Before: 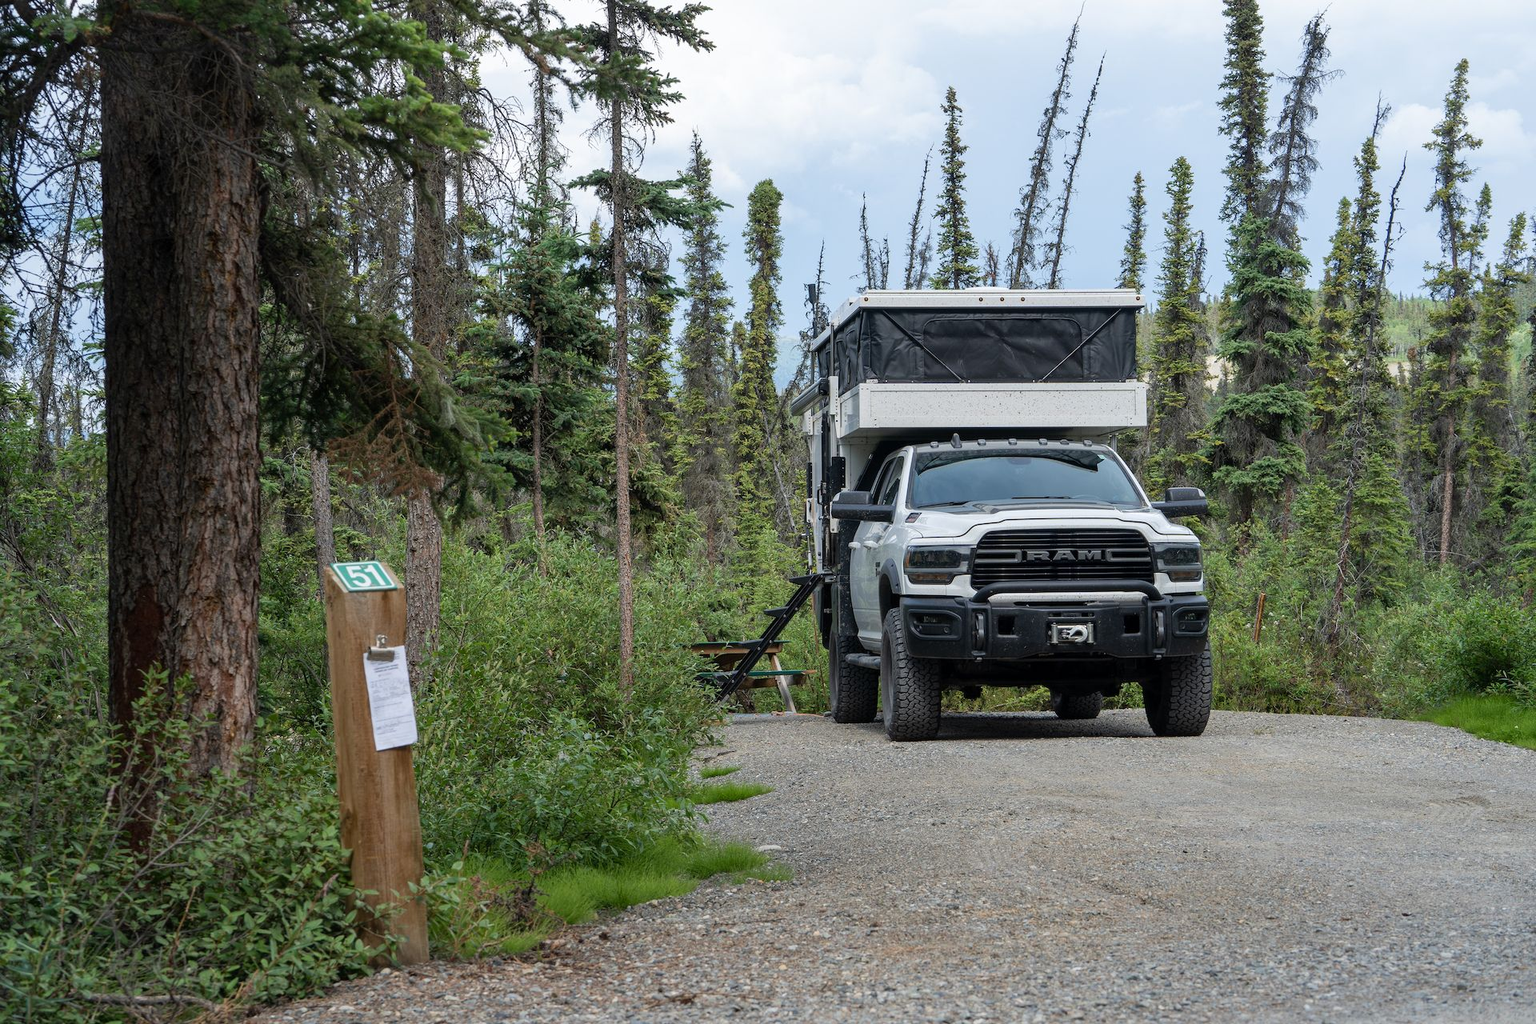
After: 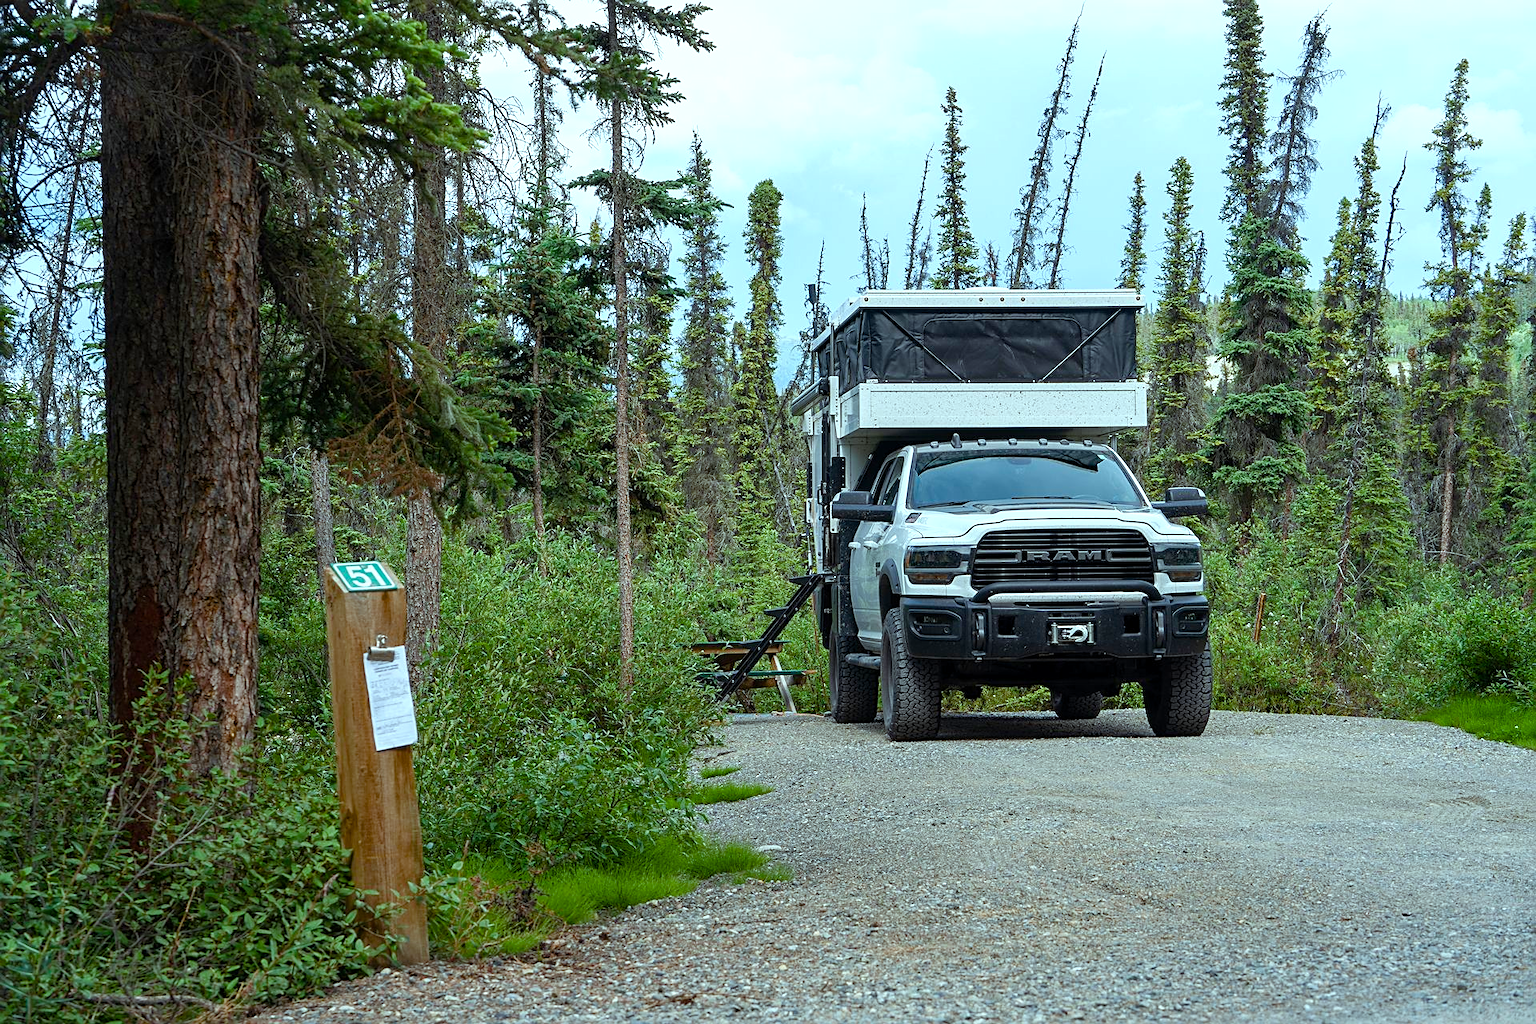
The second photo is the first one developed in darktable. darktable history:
sharpen: on, module defaults
color balance rgb: highlights gain › luminance 15.399%, highlights gain › chroma 3.942%, highlights gain › hue 212.41°, perceptual saturation grading › global saturation 40.808%, perceptual saturation grading › highlights -50.106%, perceptual saturation grading › shadows 31.132%, perceptual brilliance grading › highlights 2.536%
